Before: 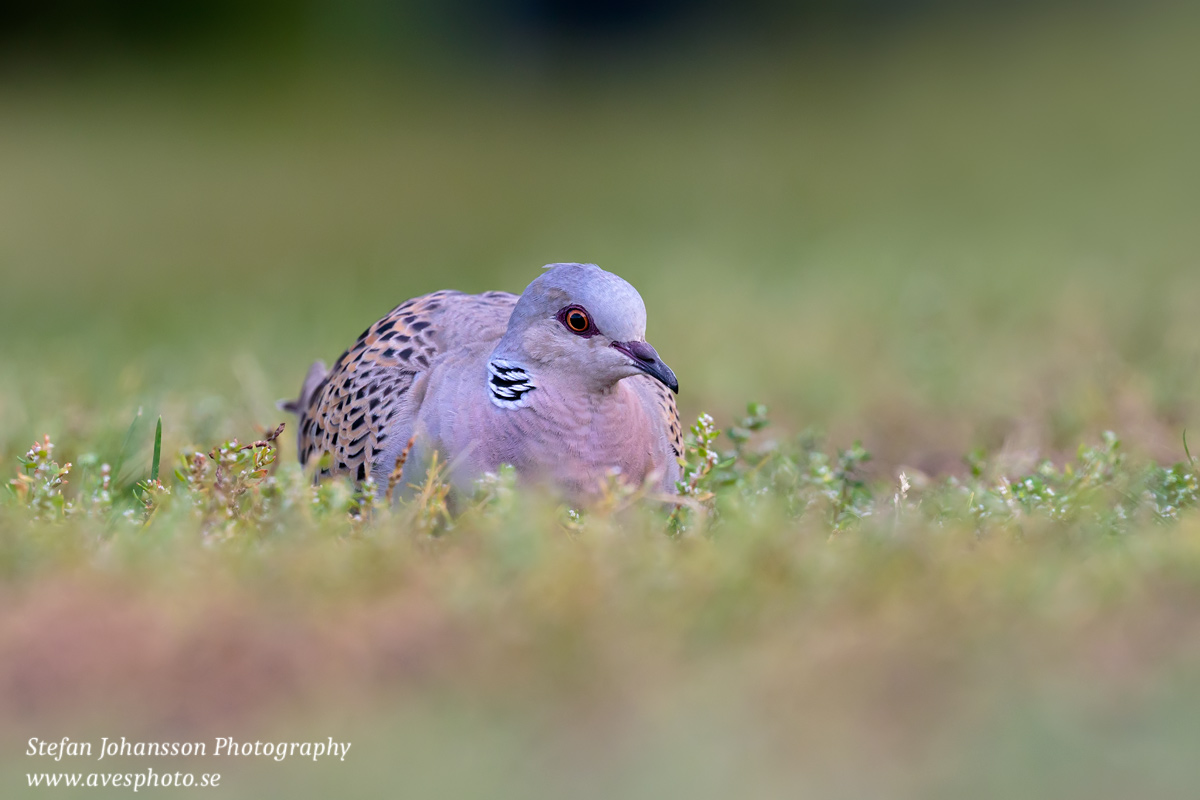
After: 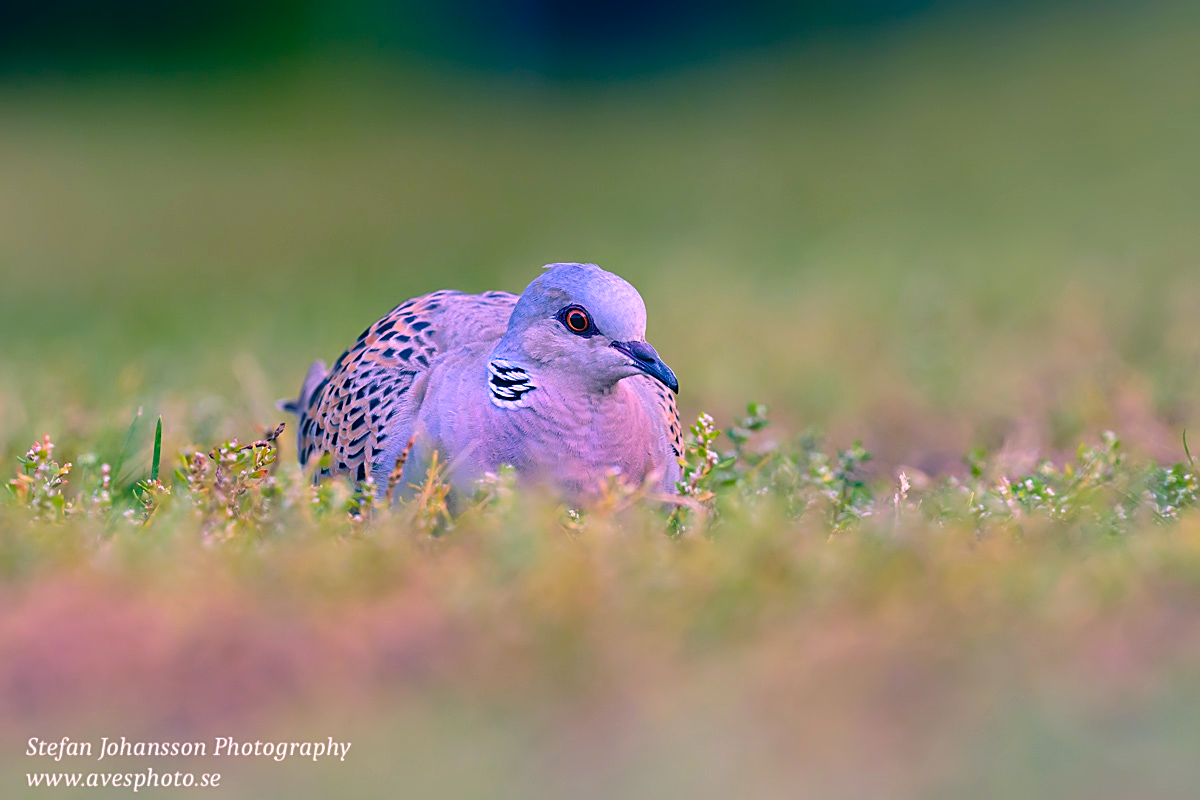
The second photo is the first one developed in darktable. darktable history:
color correction: highlights a* 16.34, highlights b* 0.323, shadows a* -14.97, shadows b* -14.15, saturation 1.47
sharpen: on, module defaults
